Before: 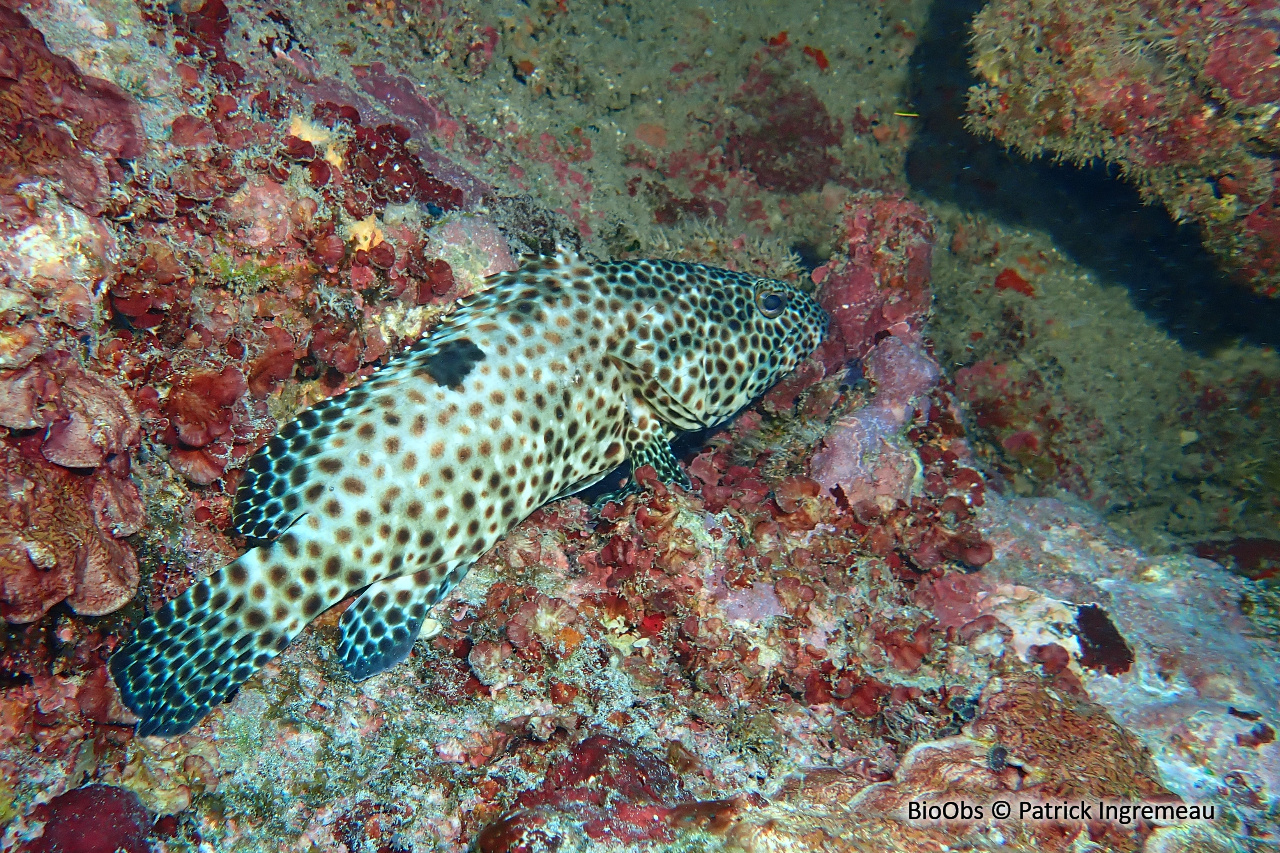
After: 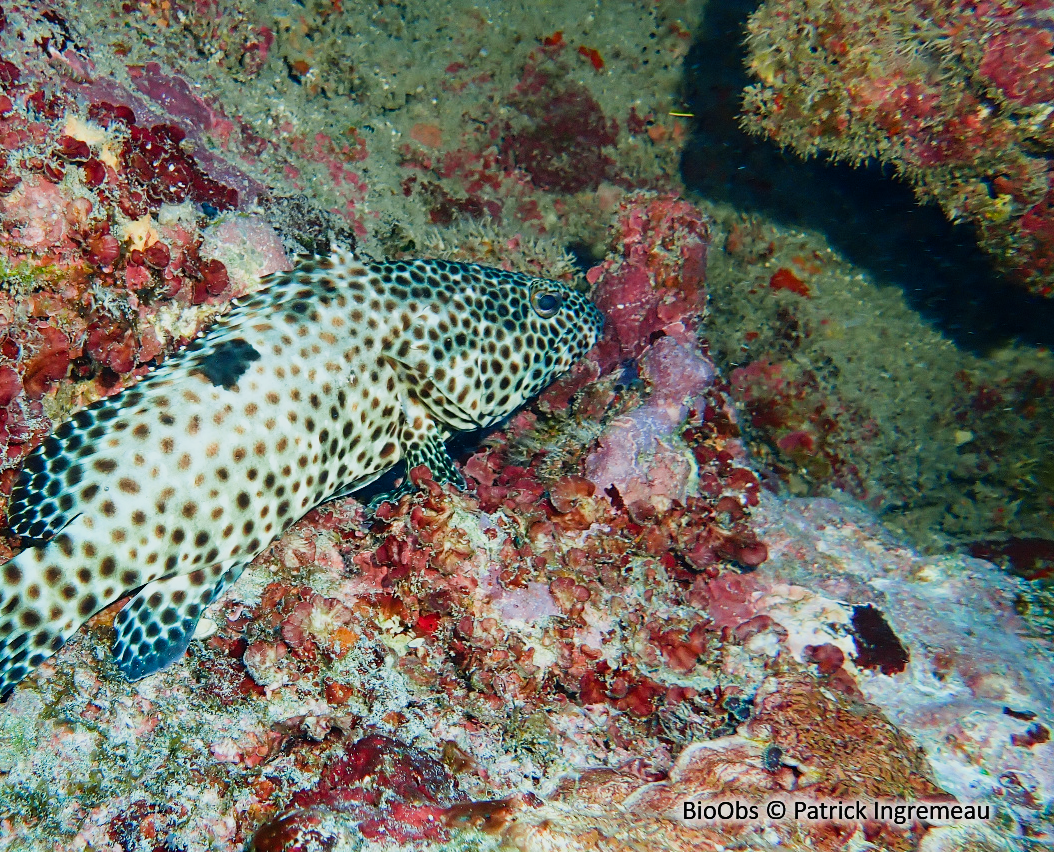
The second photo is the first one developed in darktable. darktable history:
exposure: black level correction 0, exposure 0.3 EV, compensate highlight preservation false
crop: left 17.582%, bottom 0.031%
sigmoid: on, module defaults
